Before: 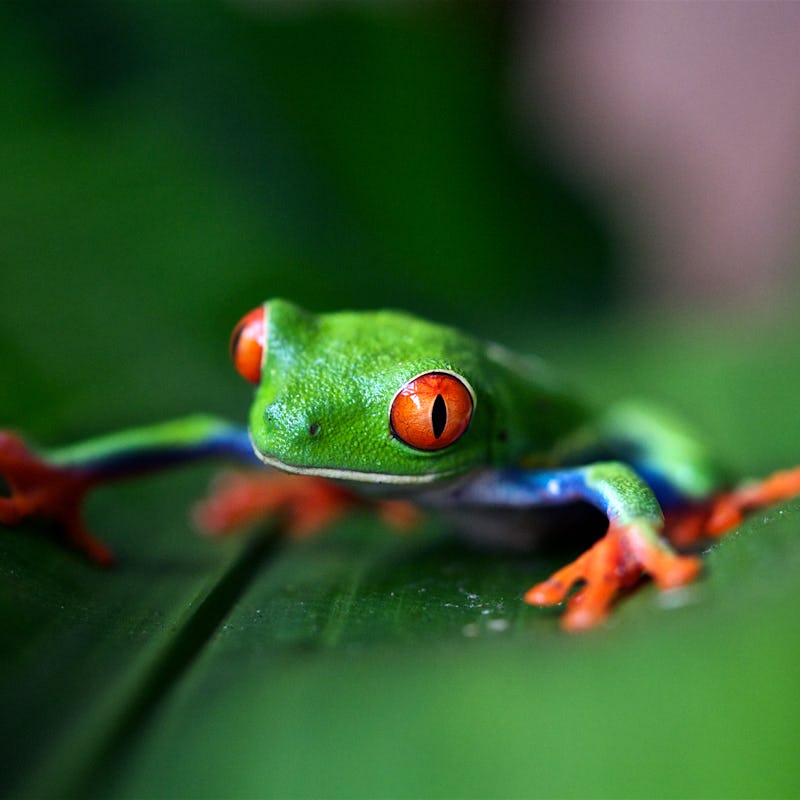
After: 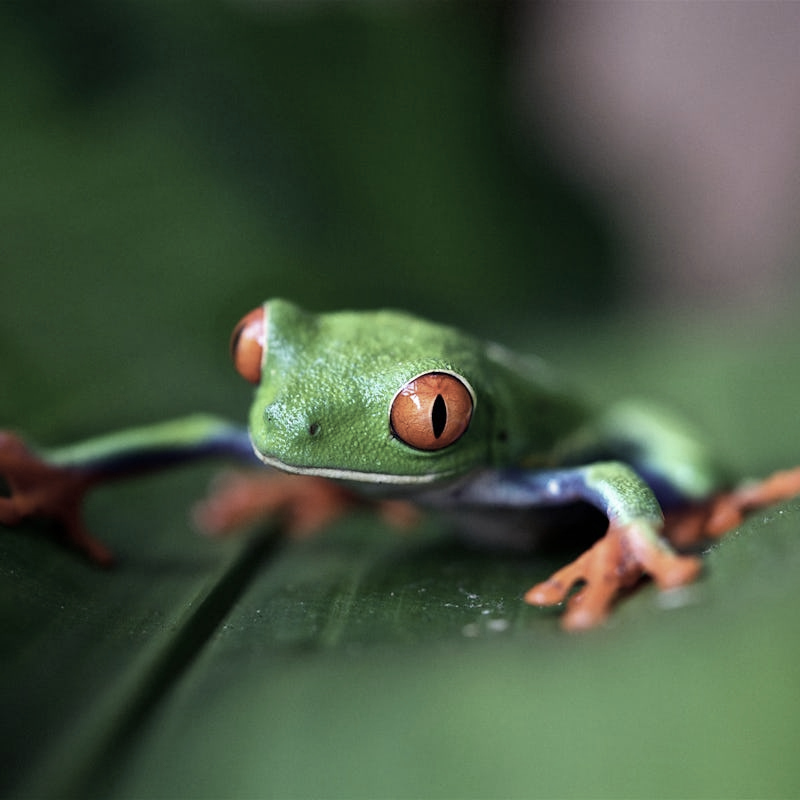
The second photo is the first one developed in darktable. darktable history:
color correction: highlights b* 0.001, saturation 0.512
